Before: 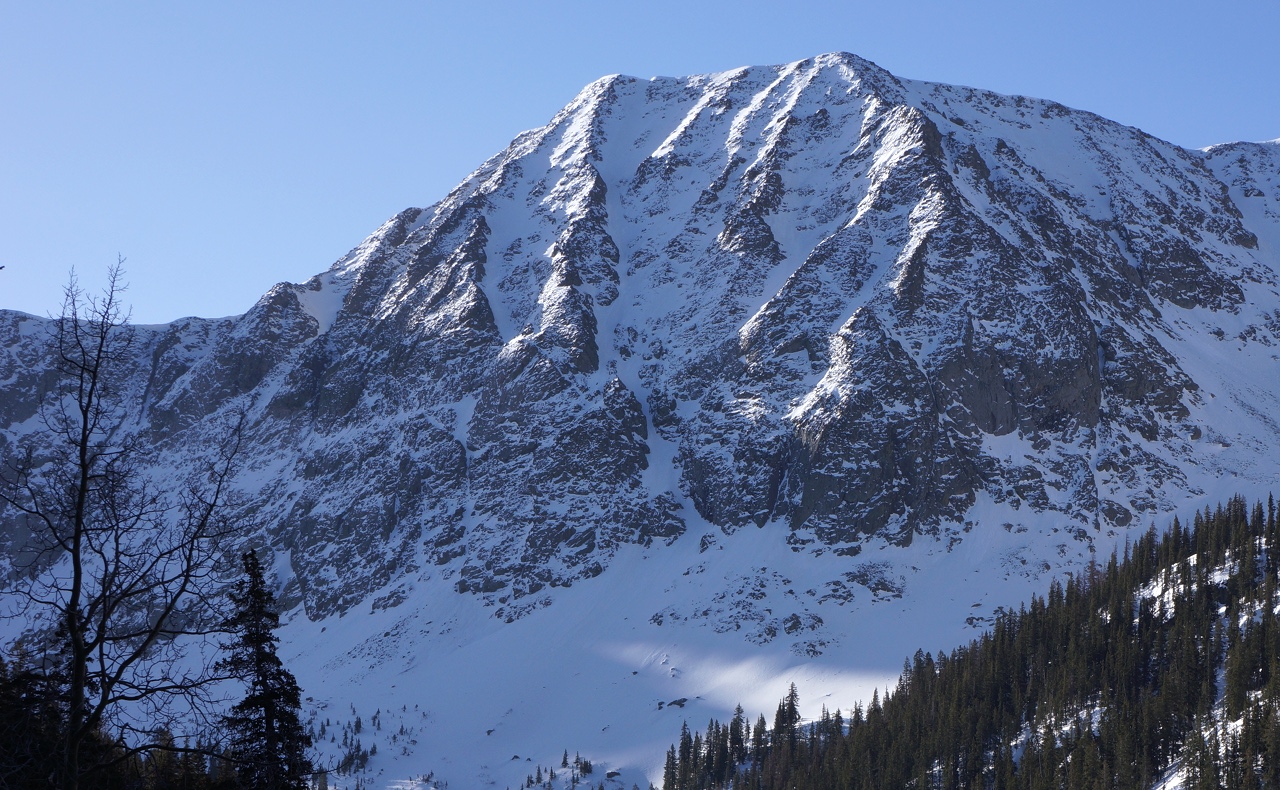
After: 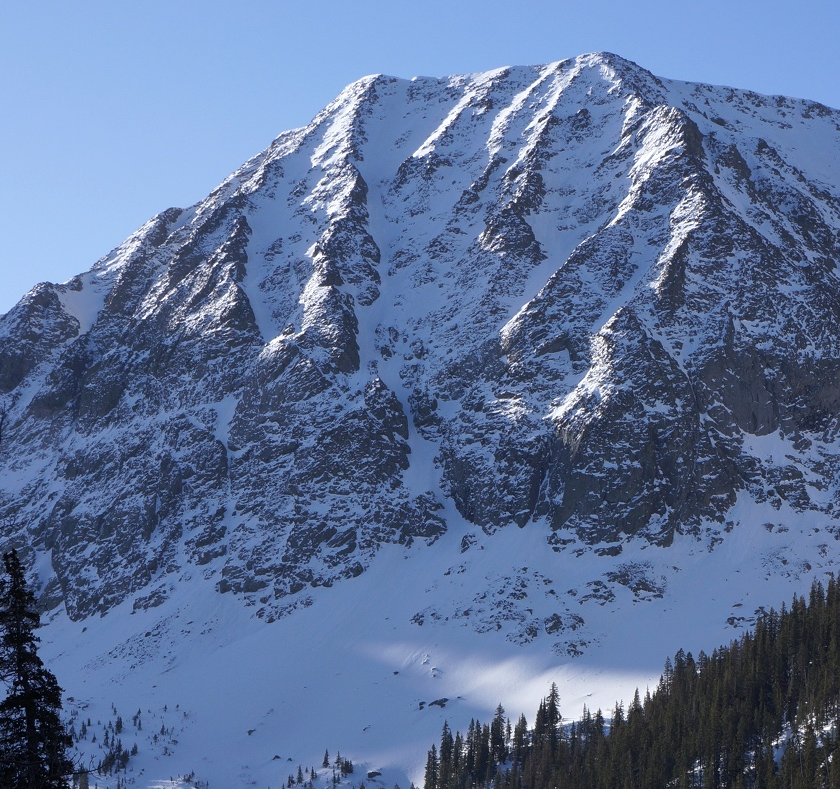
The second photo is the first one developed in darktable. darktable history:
crop and rotate: left 18.711%, right 15.589%
